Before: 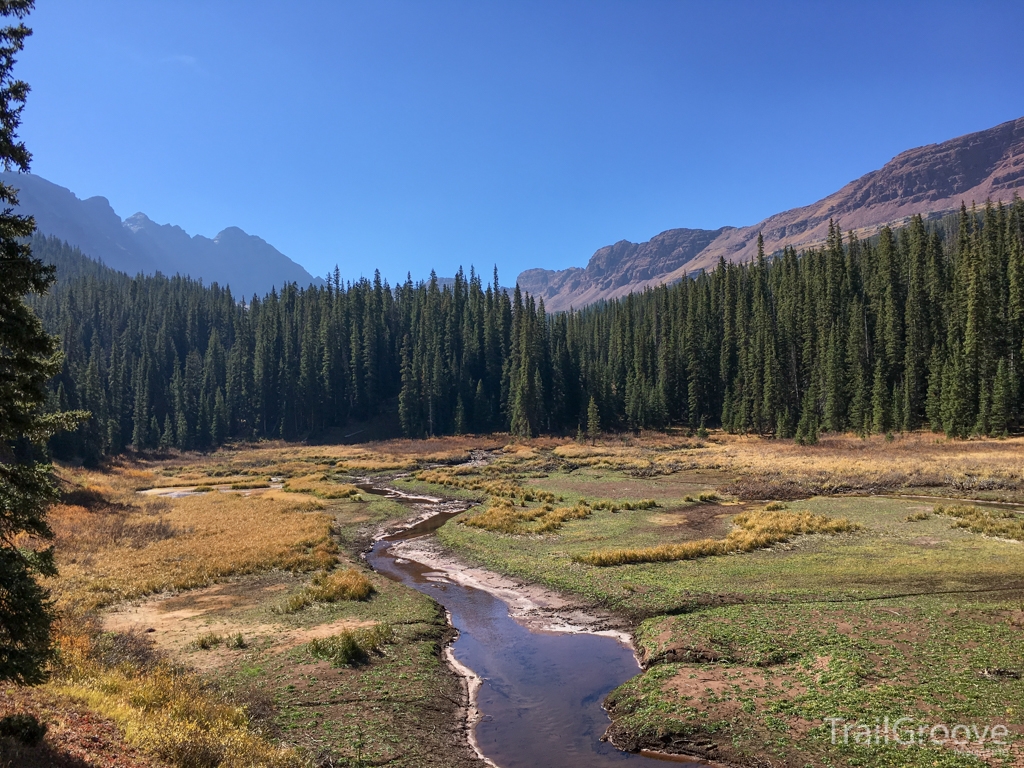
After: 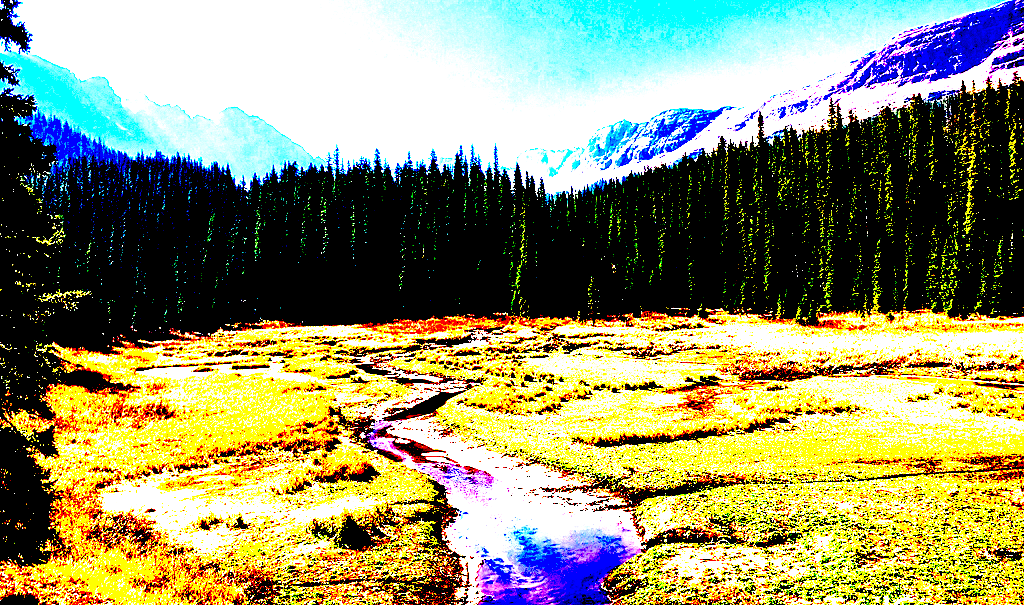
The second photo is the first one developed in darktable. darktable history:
crop and rotate: top 15.731%, bottom 5.4%
exposure: black level correction 0.098, exposure 2.983 EV, compensate exposure bias true, compensate highlight preservation false
